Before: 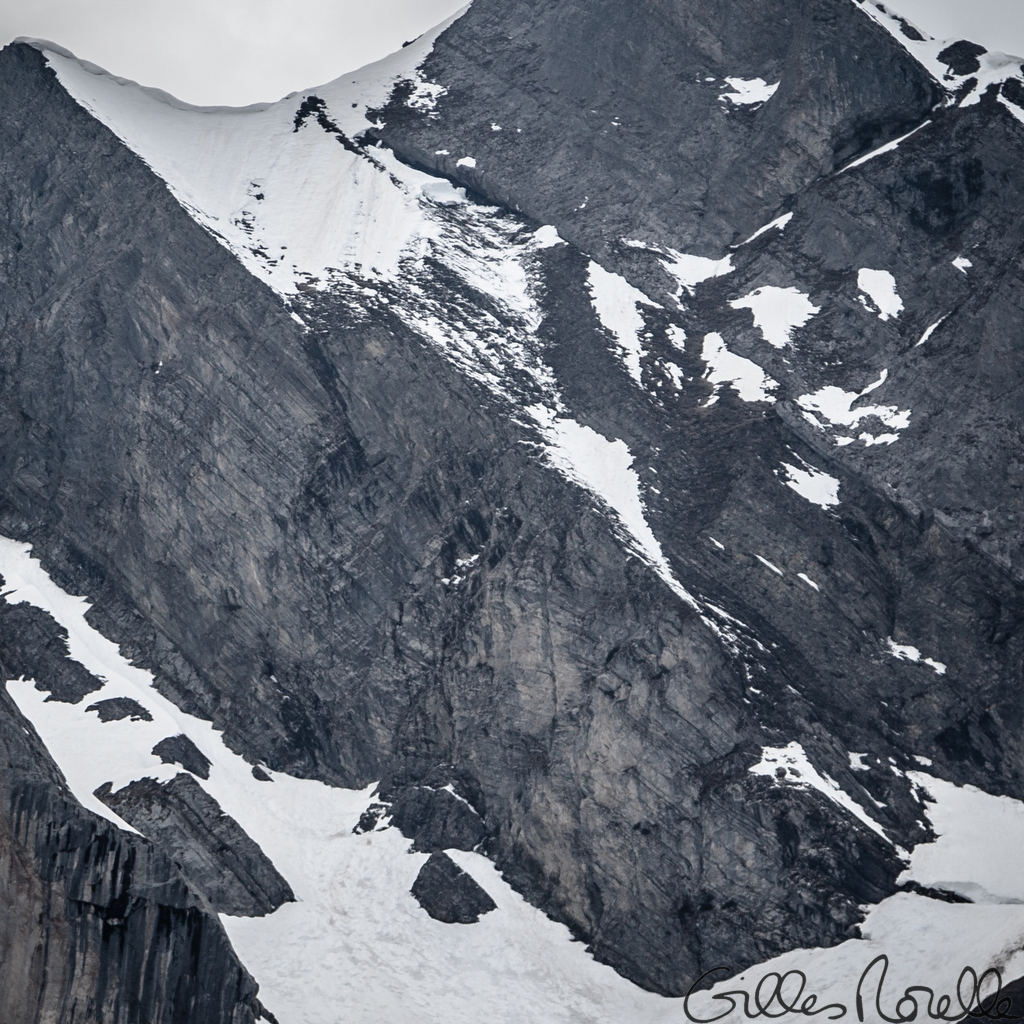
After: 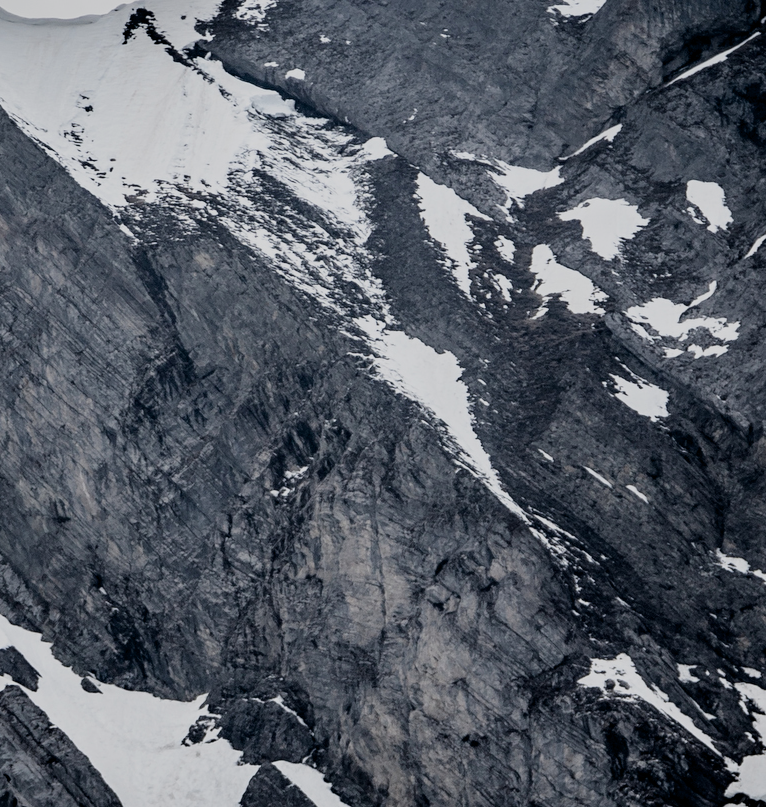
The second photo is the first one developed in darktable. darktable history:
crop: left 16.768%, top 8.653%, right 8.362%, bottom 12.485%
exposure: black level correction 0.01, exposure 0.014 EV, compensate highlight preservation false
filmic rgb: black relative exposure -7.65 EV, white relative exposure 4.56 EV, hardness 3.61, contrast 1.05
